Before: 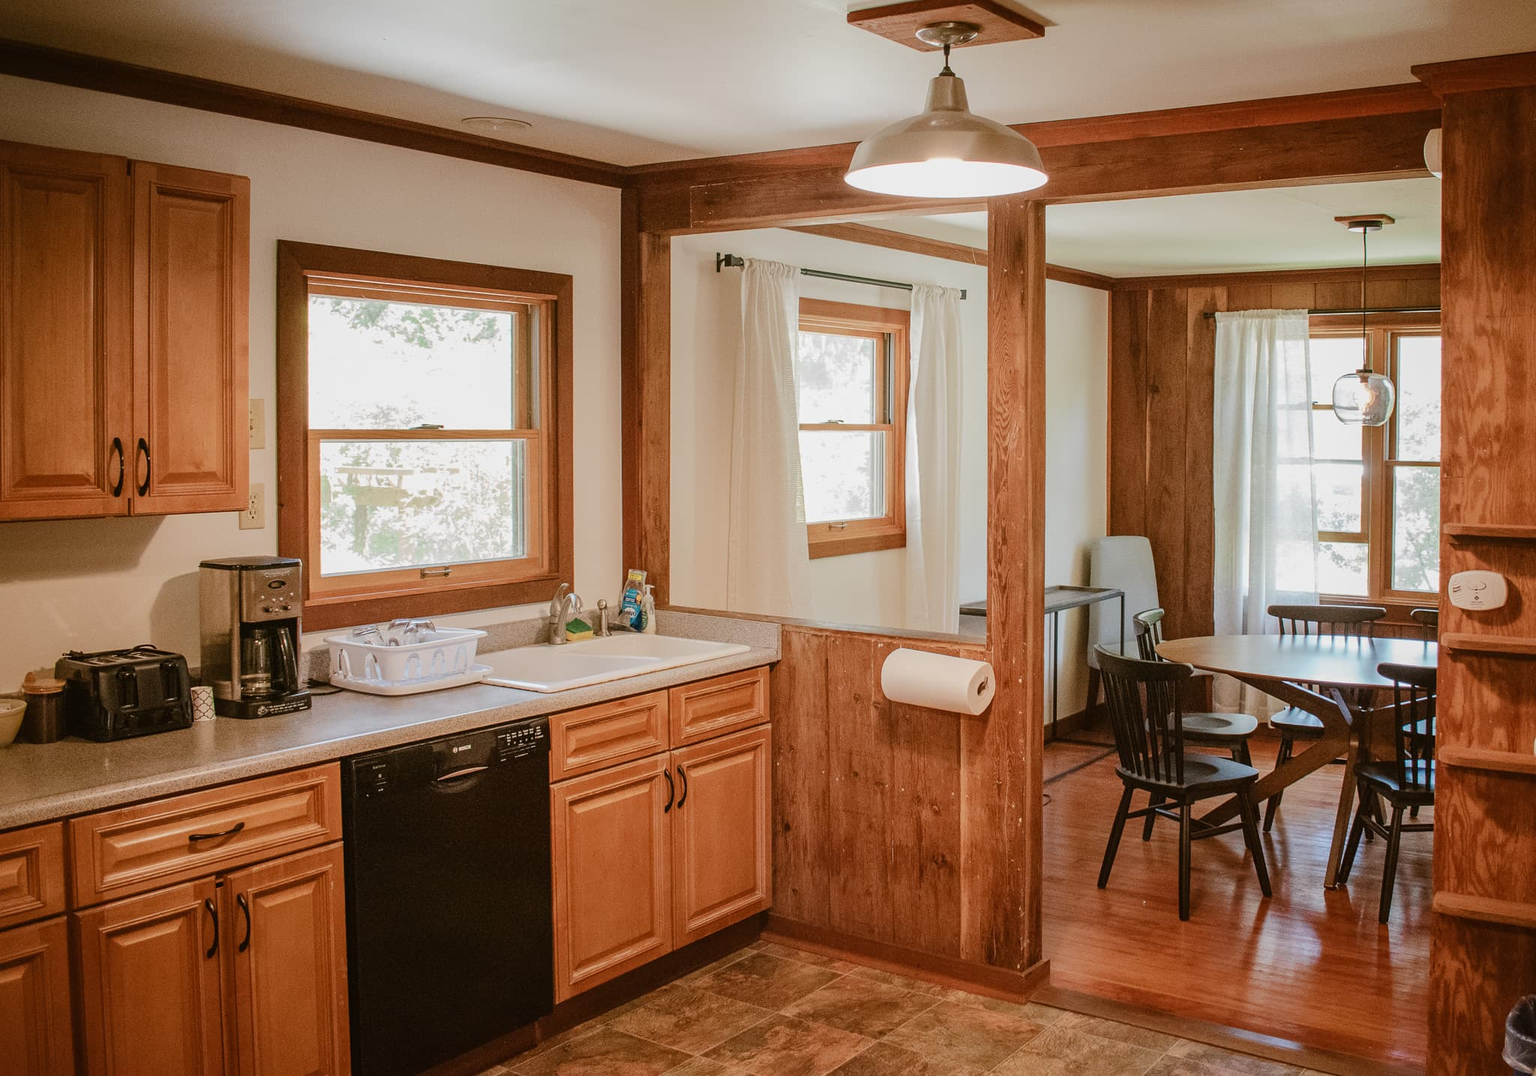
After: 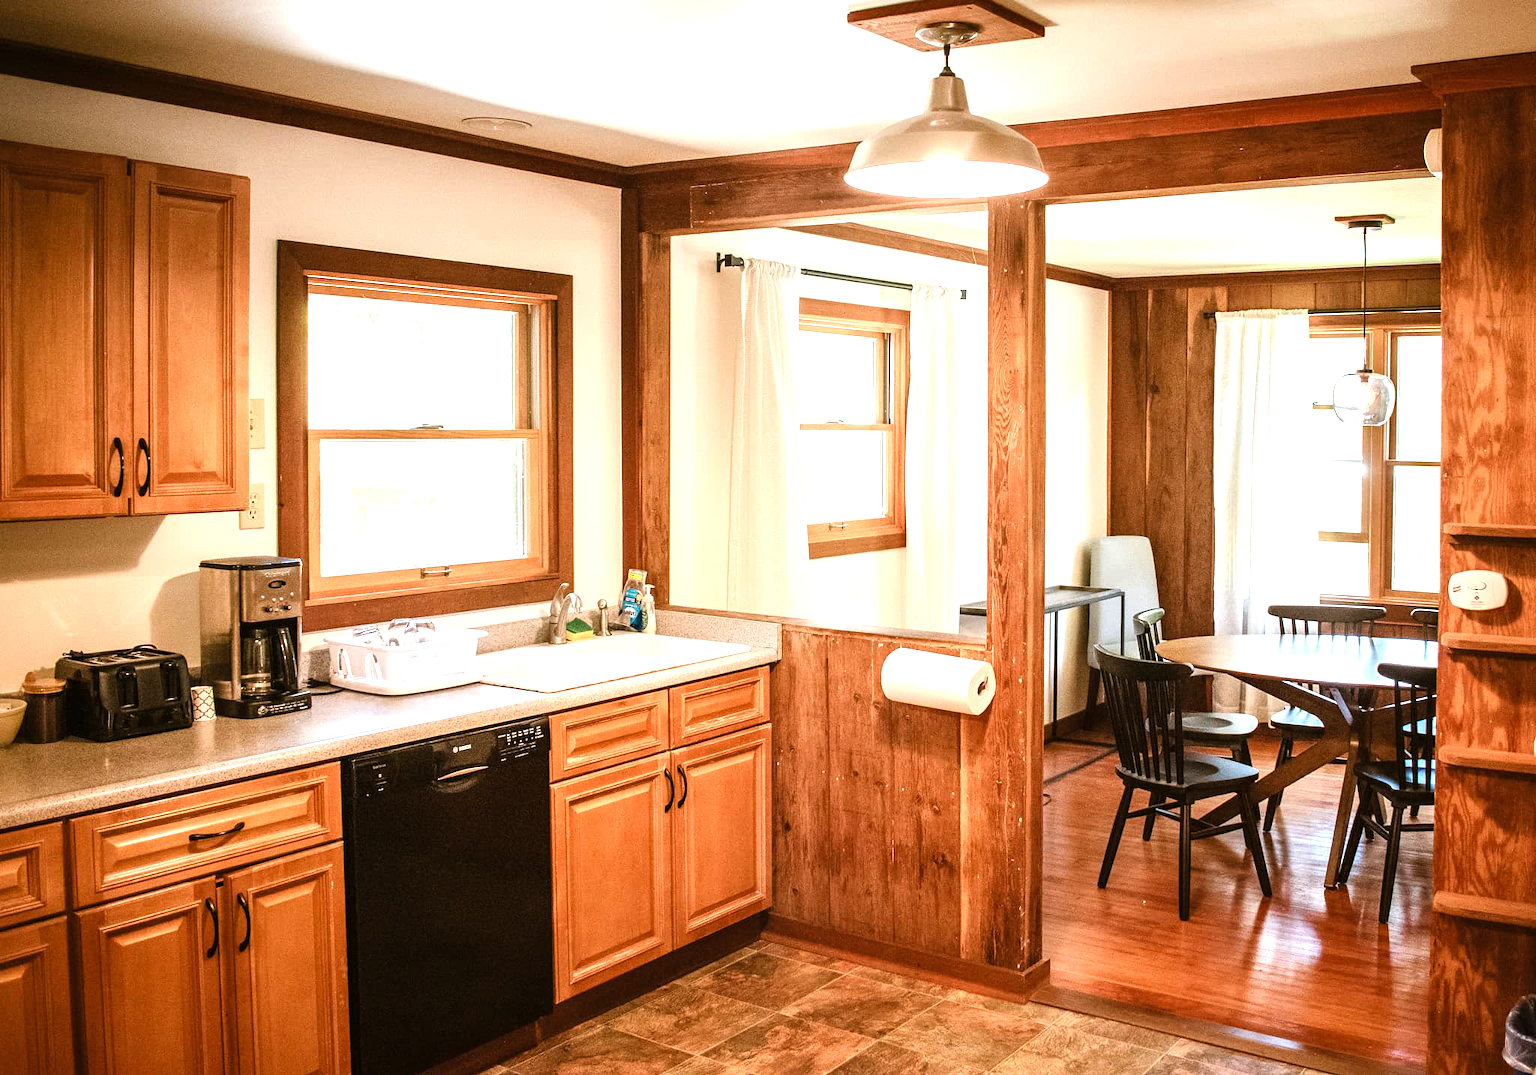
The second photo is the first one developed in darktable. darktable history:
levels: levels [0.012, 0.367, 0.697]
tone equalizer: -7 EV 0.13 EV, smoothing diameter 25%, edges refinement/feathering 10, preserve details guided filter
